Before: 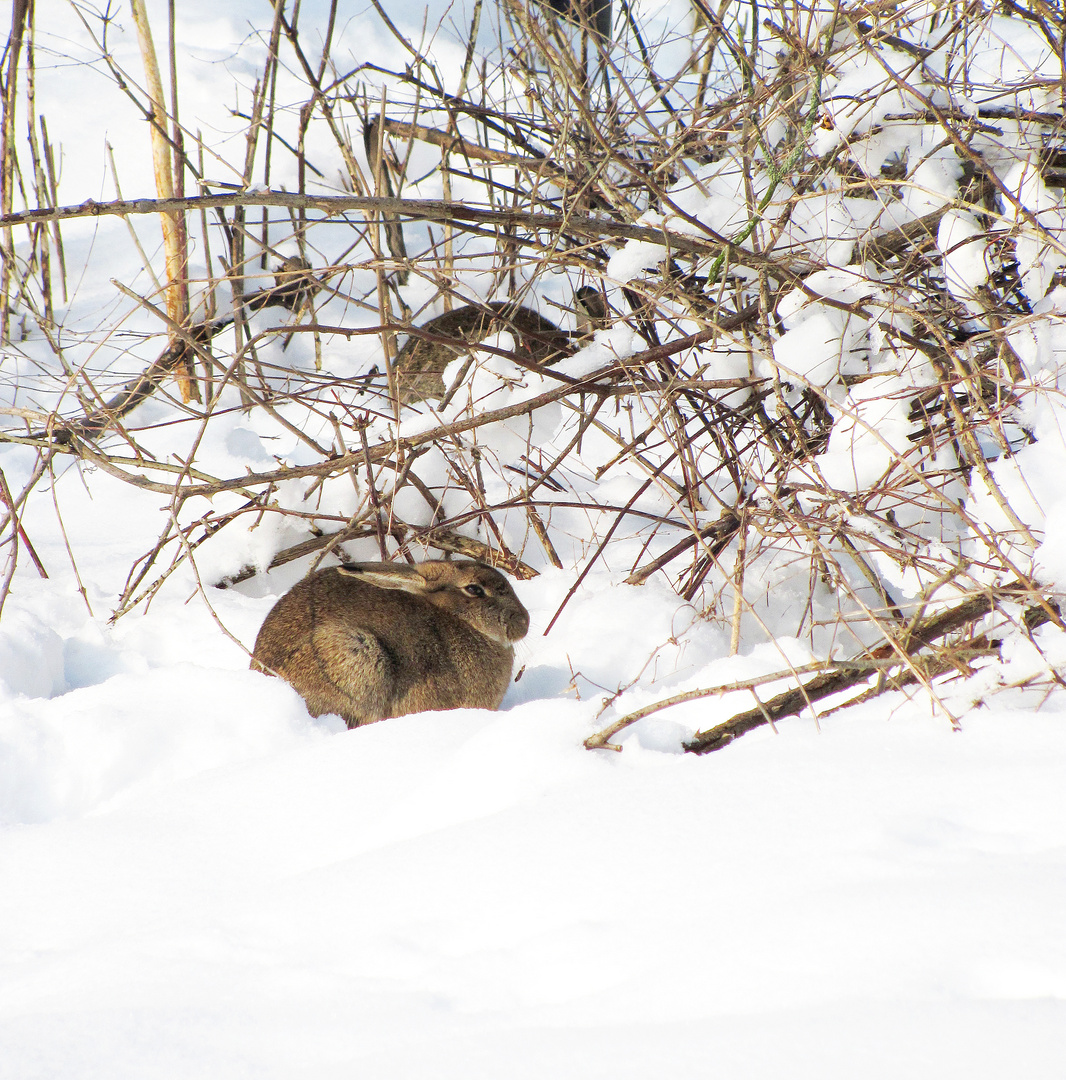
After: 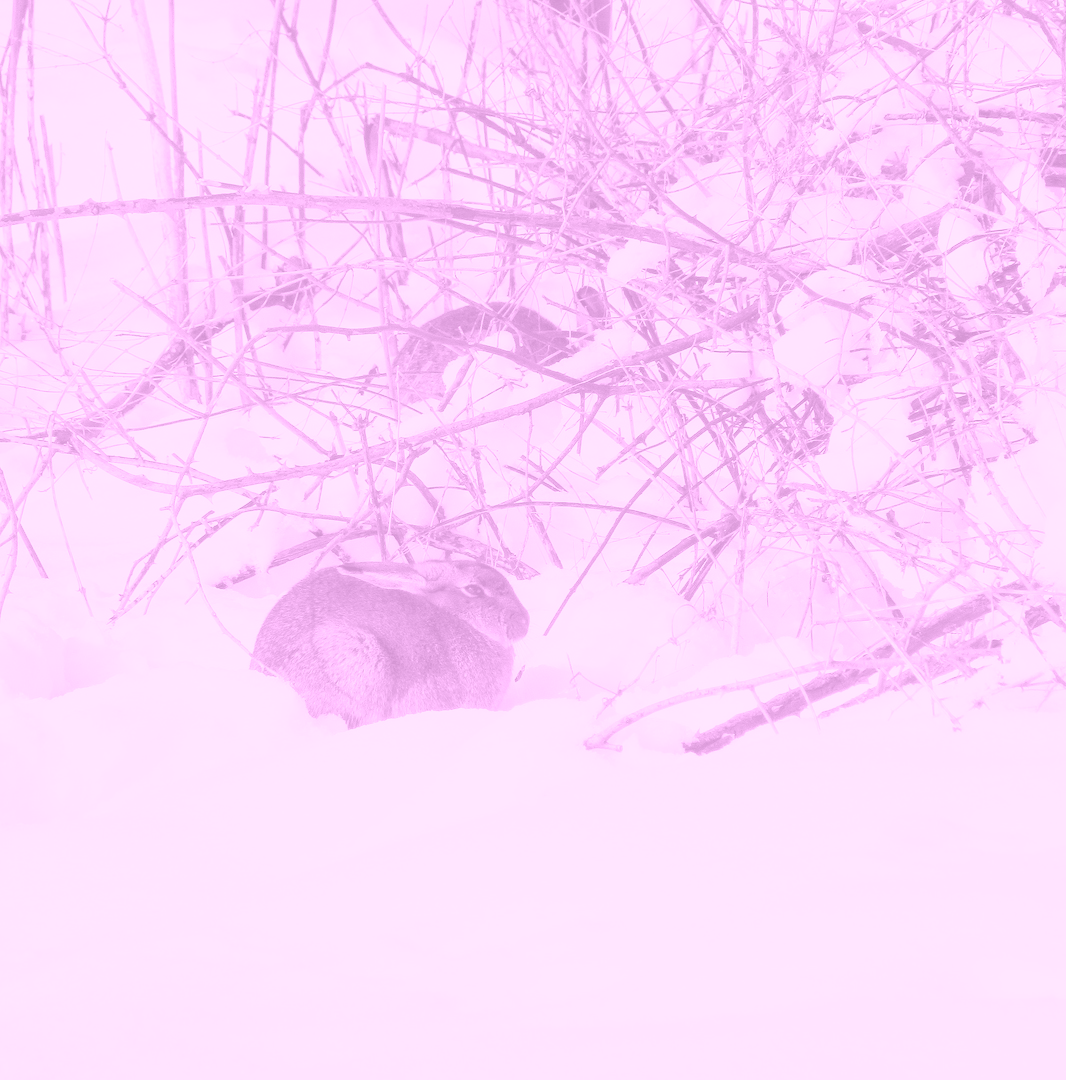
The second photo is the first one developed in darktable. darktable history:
colorize: hue 331.2°, saturation 75%, source mix 30.28%, lightness 70.52%, version 1
color correction: highlights a* -7.33, highlights b* 1.26, shadows a* -3.55, saturation 1.4
